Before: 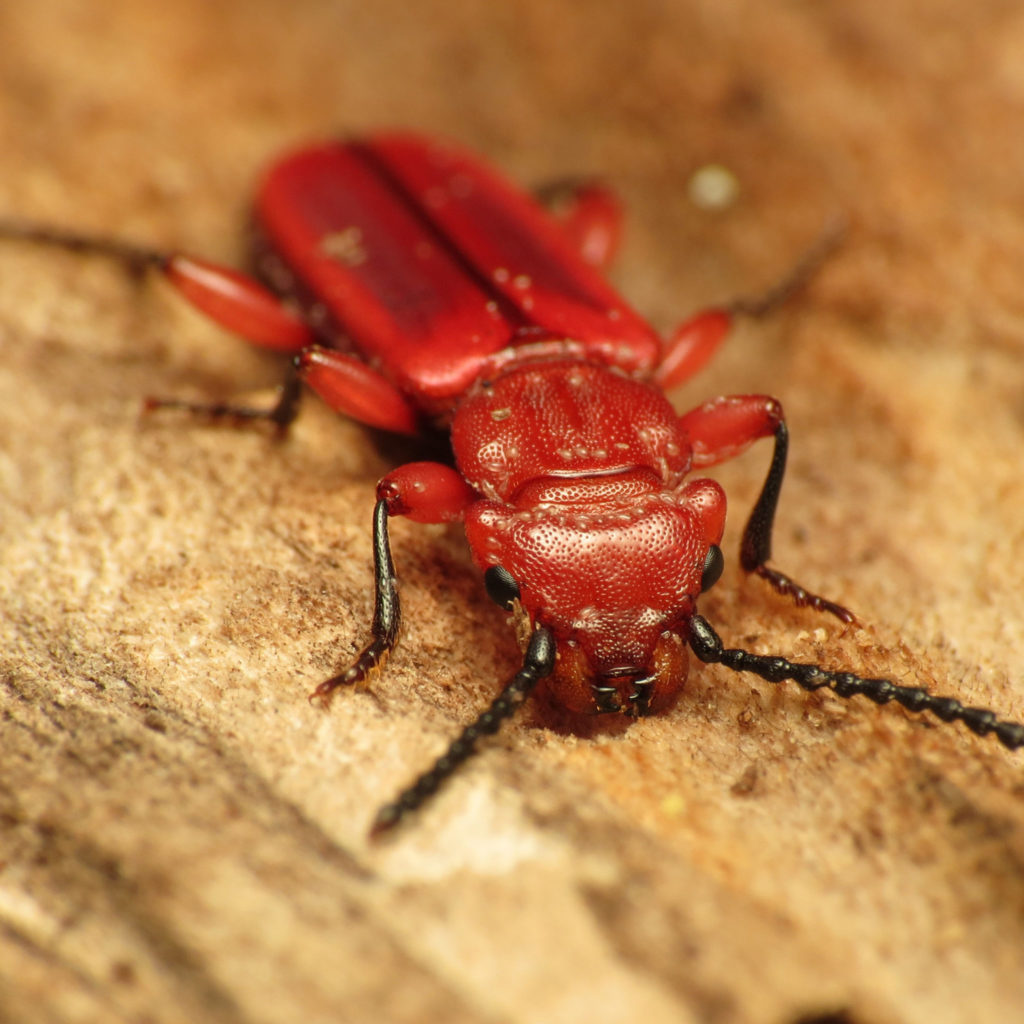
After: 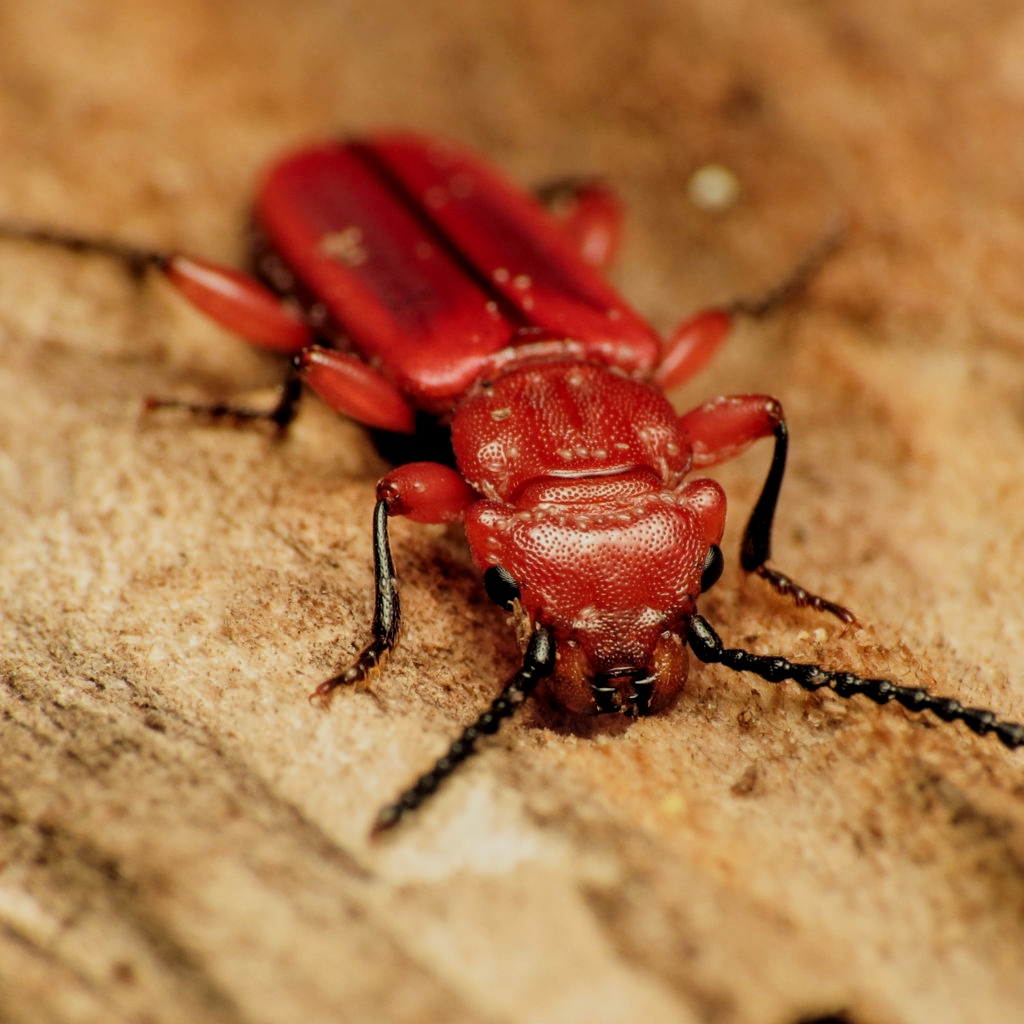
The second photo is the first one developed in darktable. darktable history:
local contrast: on, module defaults
tone equalizer: on, module defaults
filmic rgb: black relative exposure -4.38 EV, white relative exposure 4.56 EV, hardness 2.37, contrast 1.05
